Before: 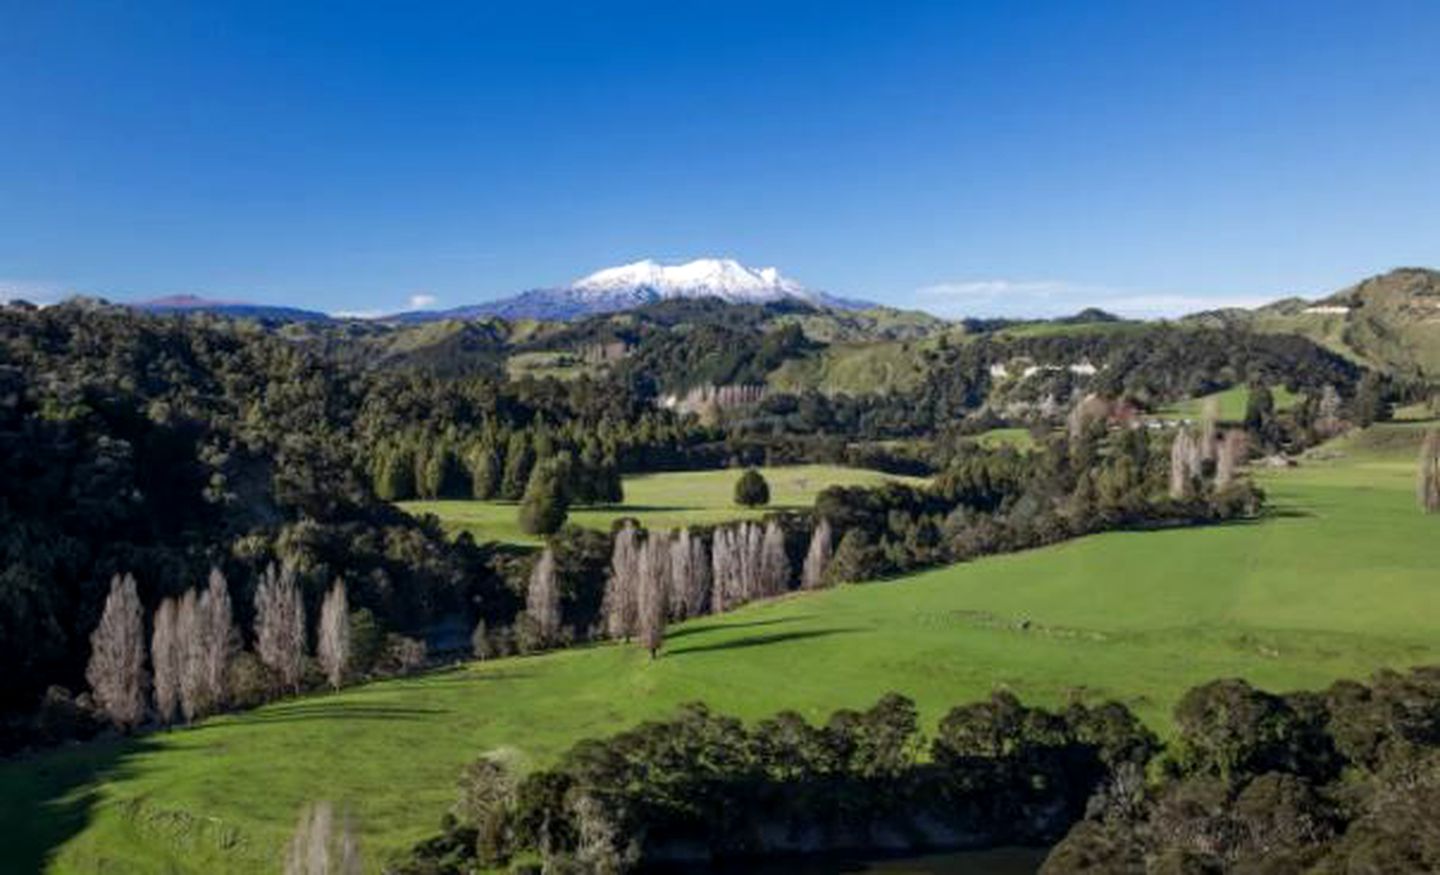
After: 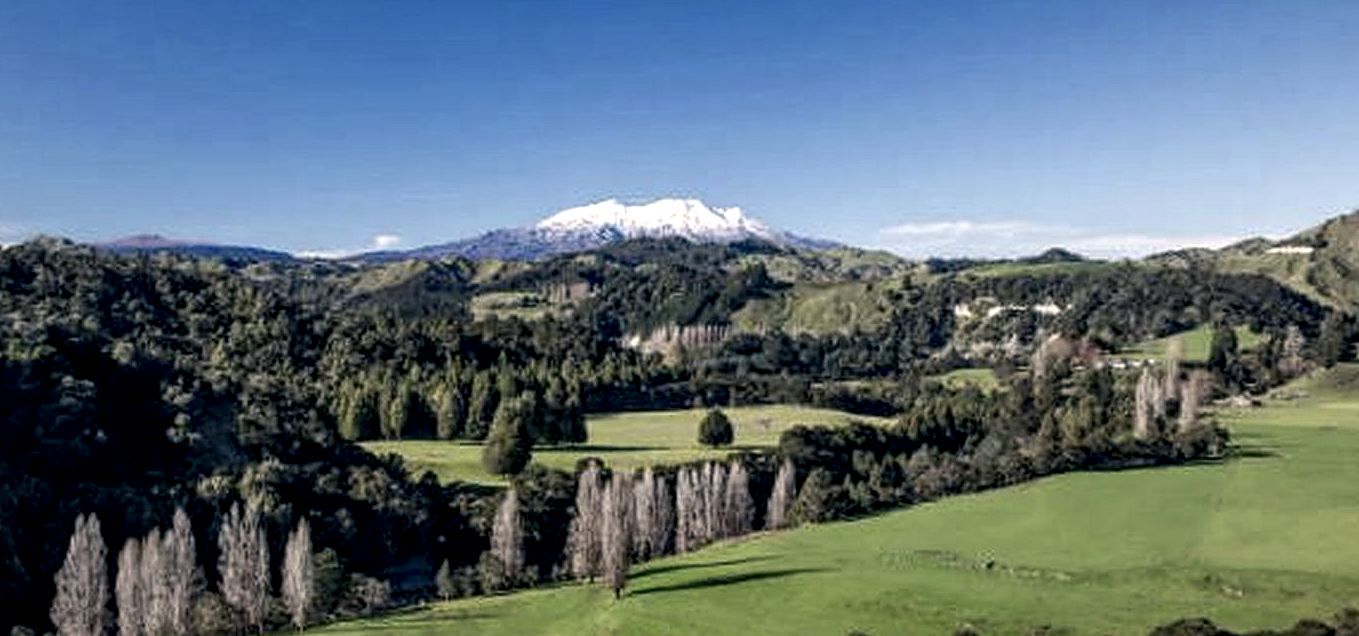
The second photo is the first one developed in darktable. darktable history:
crop: left 2.506%, top 6.971%, right 3.104%, bottom 20.271%
local contrast: detail 150%
sharpen: on, module defaults
color correction: highlights a* 2.86, highlights b* 5.02, shadows a* -2.44, shadows b* -4.86, saturation 0.783
